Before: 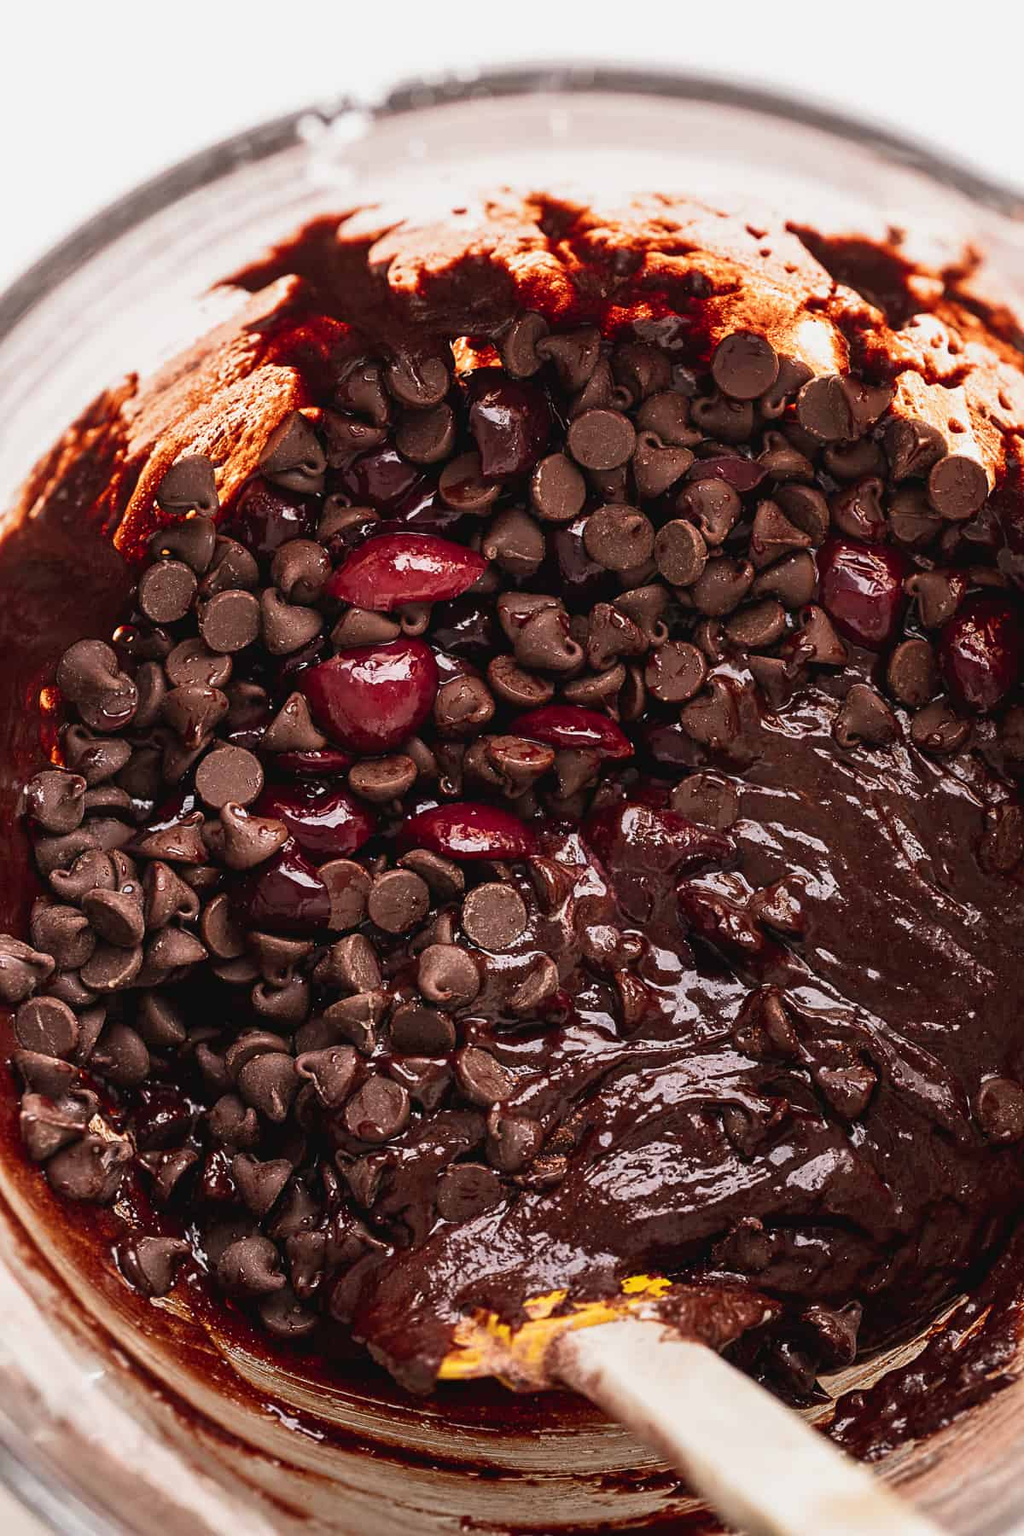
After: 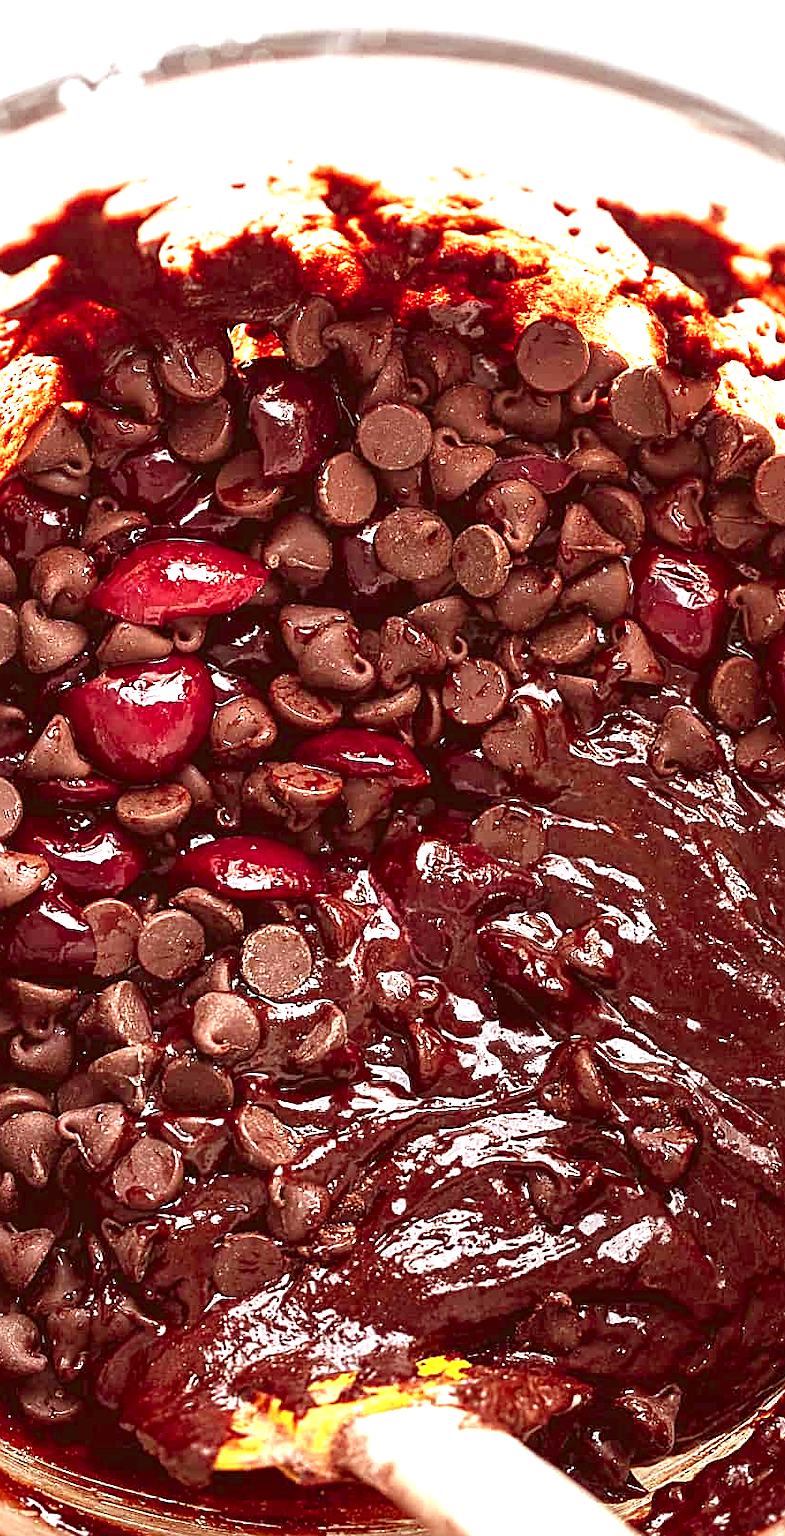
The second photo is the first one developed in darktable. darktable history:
exposure: black level correction 0, exposure 1.105 EV, compensate exposure bias true, compensate highlight preservation false
color correction: highlights a* -7.16, highlights b* -0.196, shadows a* 20.26, shadows b* 12.45
crop and rotate: left 23.808%, top 2.815%, right 6.415%, bottom 6.267%
sharpen: on, module defaults
